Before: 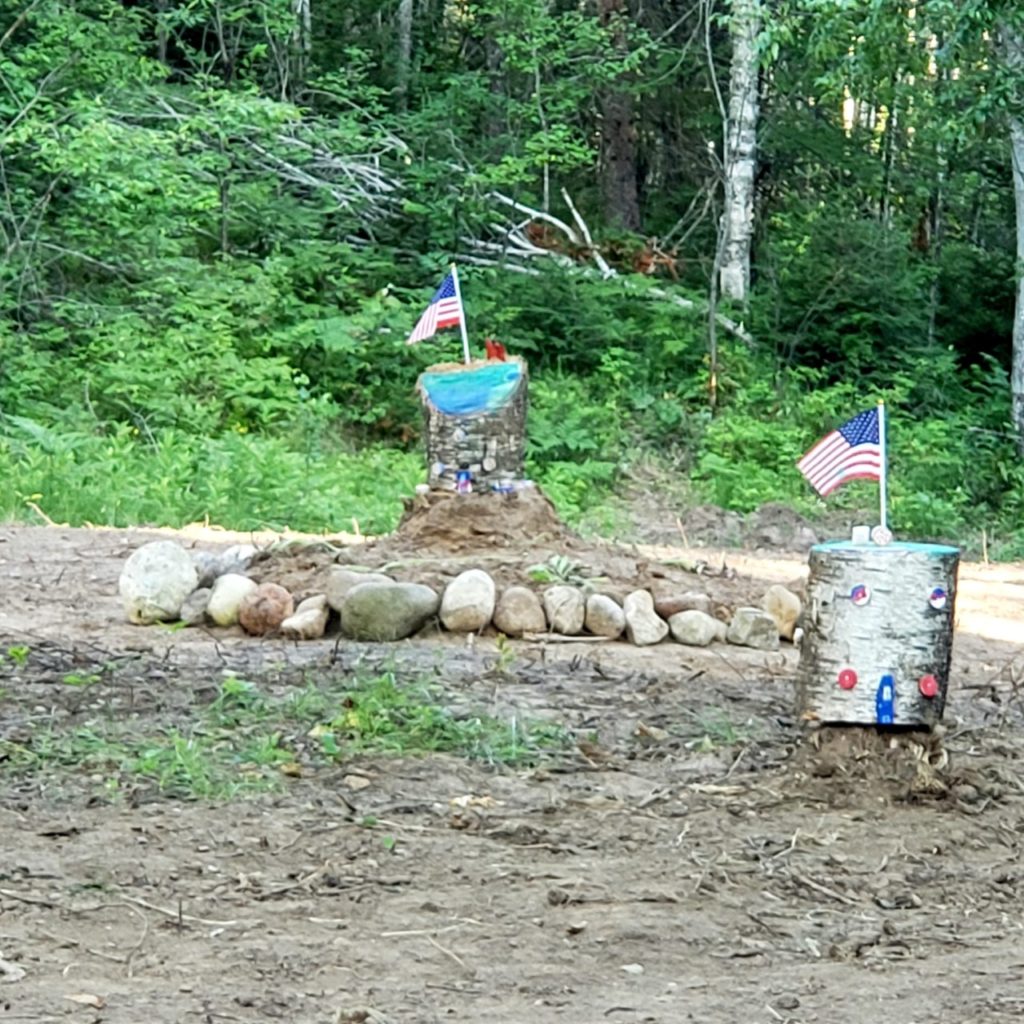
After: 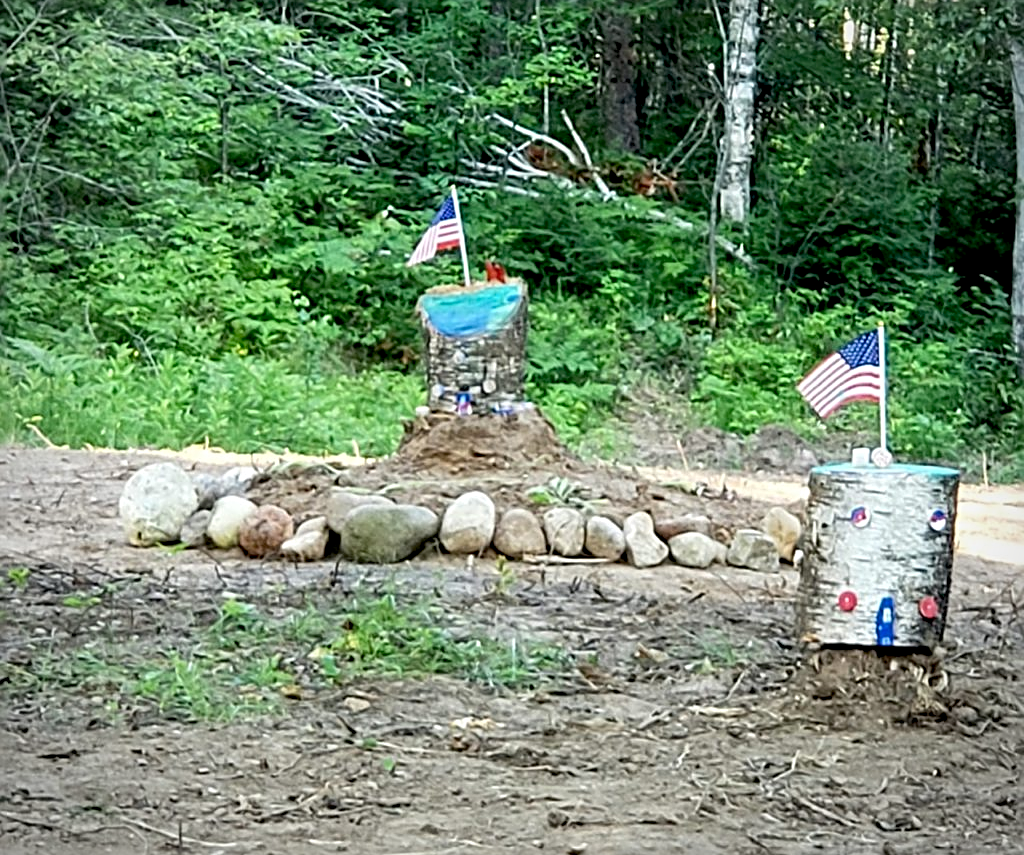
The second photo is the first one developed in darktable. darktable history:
vignetting: fall-off radius 63.6%
sharpen: radius 2.543, amount 0.636
crop: top 7.625%, bottom 8.027%
exposure: black level correction 0.011, compensate highlight preservation false
